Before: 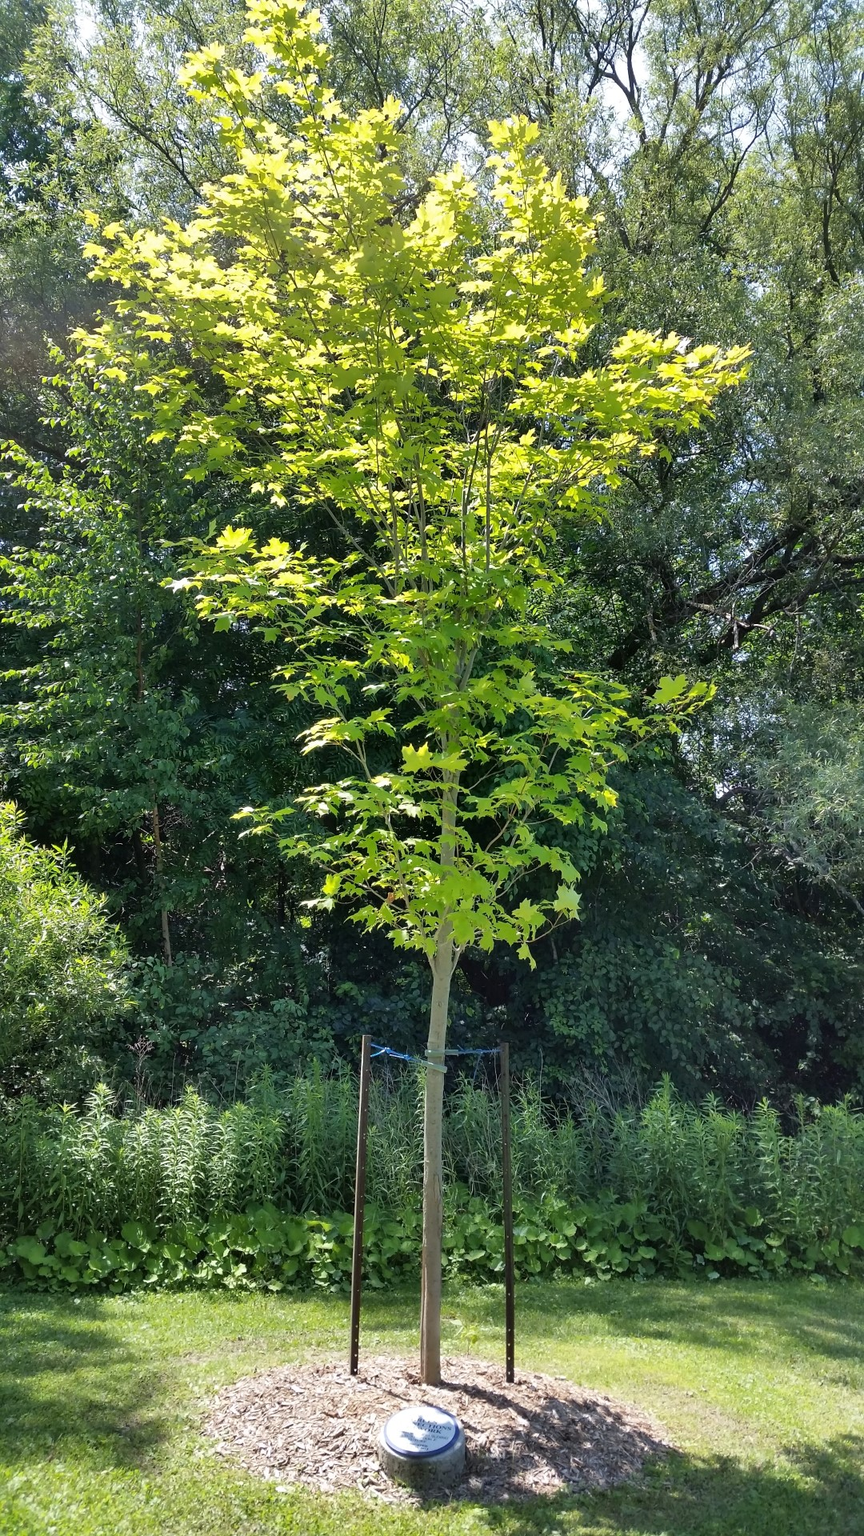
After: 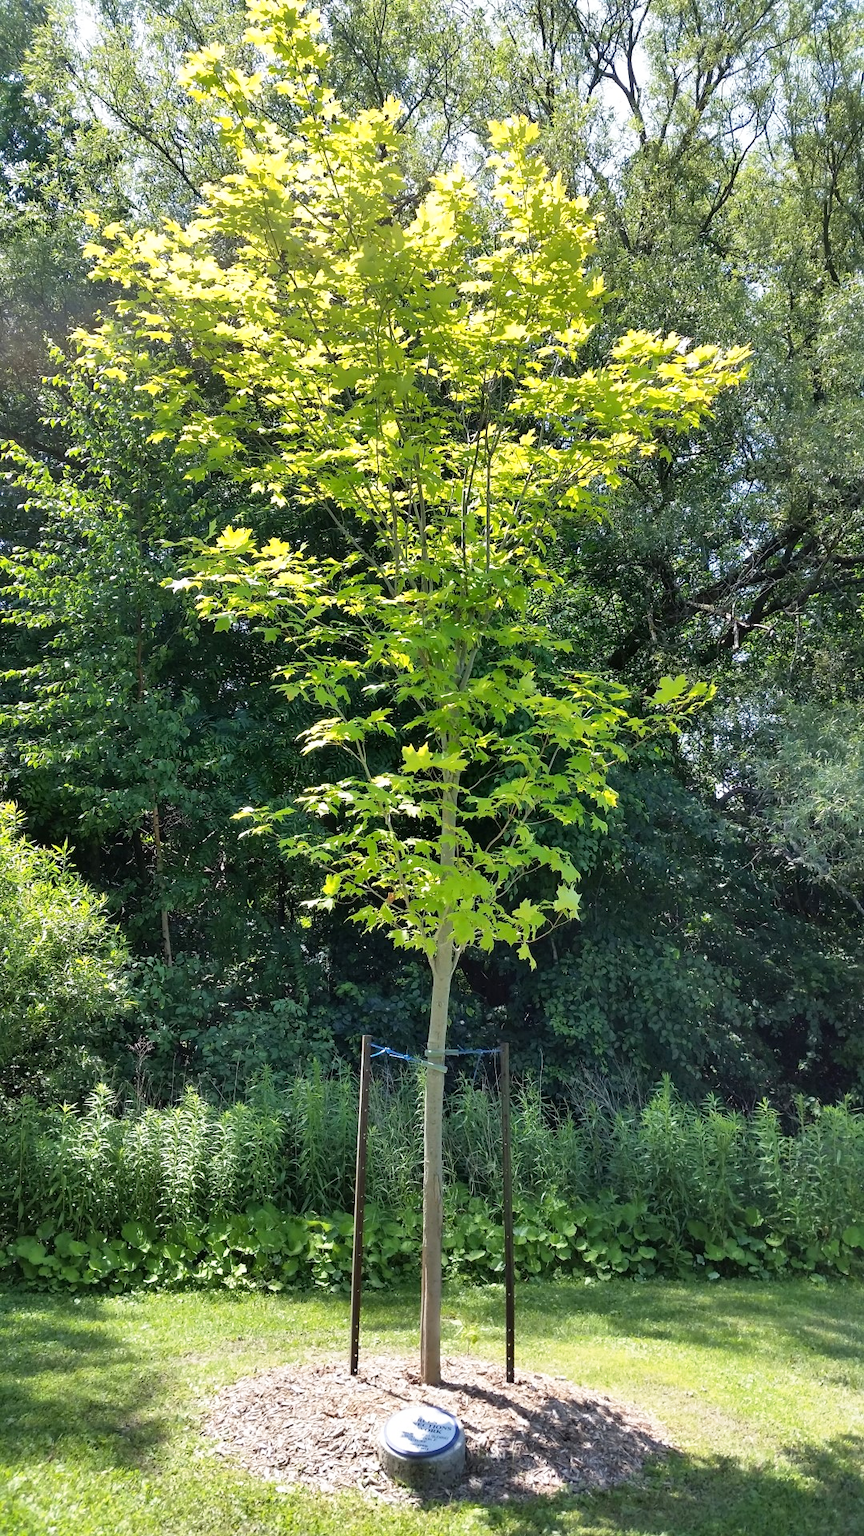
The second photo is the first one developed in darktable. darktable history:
tone equalizer: on, module defaults
tone curve: curves: ch0 [(0, 0) (0.003, 0.003) (0.011, 0.012) (0.025, 0.027) (0.044, 0.048) (0.069, 0.075) (0.1, 0.108) (0.136, 0.147) (0.177, 0.192) (0.224, 0.243) (0.277, 0.3) (0.335, 0.363) (0.399, 0.433) (0.468, 0.508) (0.543, 0.589) (0.623, 0.676) (0.709, 0.769) (0.801, 0.868) (0.898, 0.949) (1, 1)], preserve colors none
